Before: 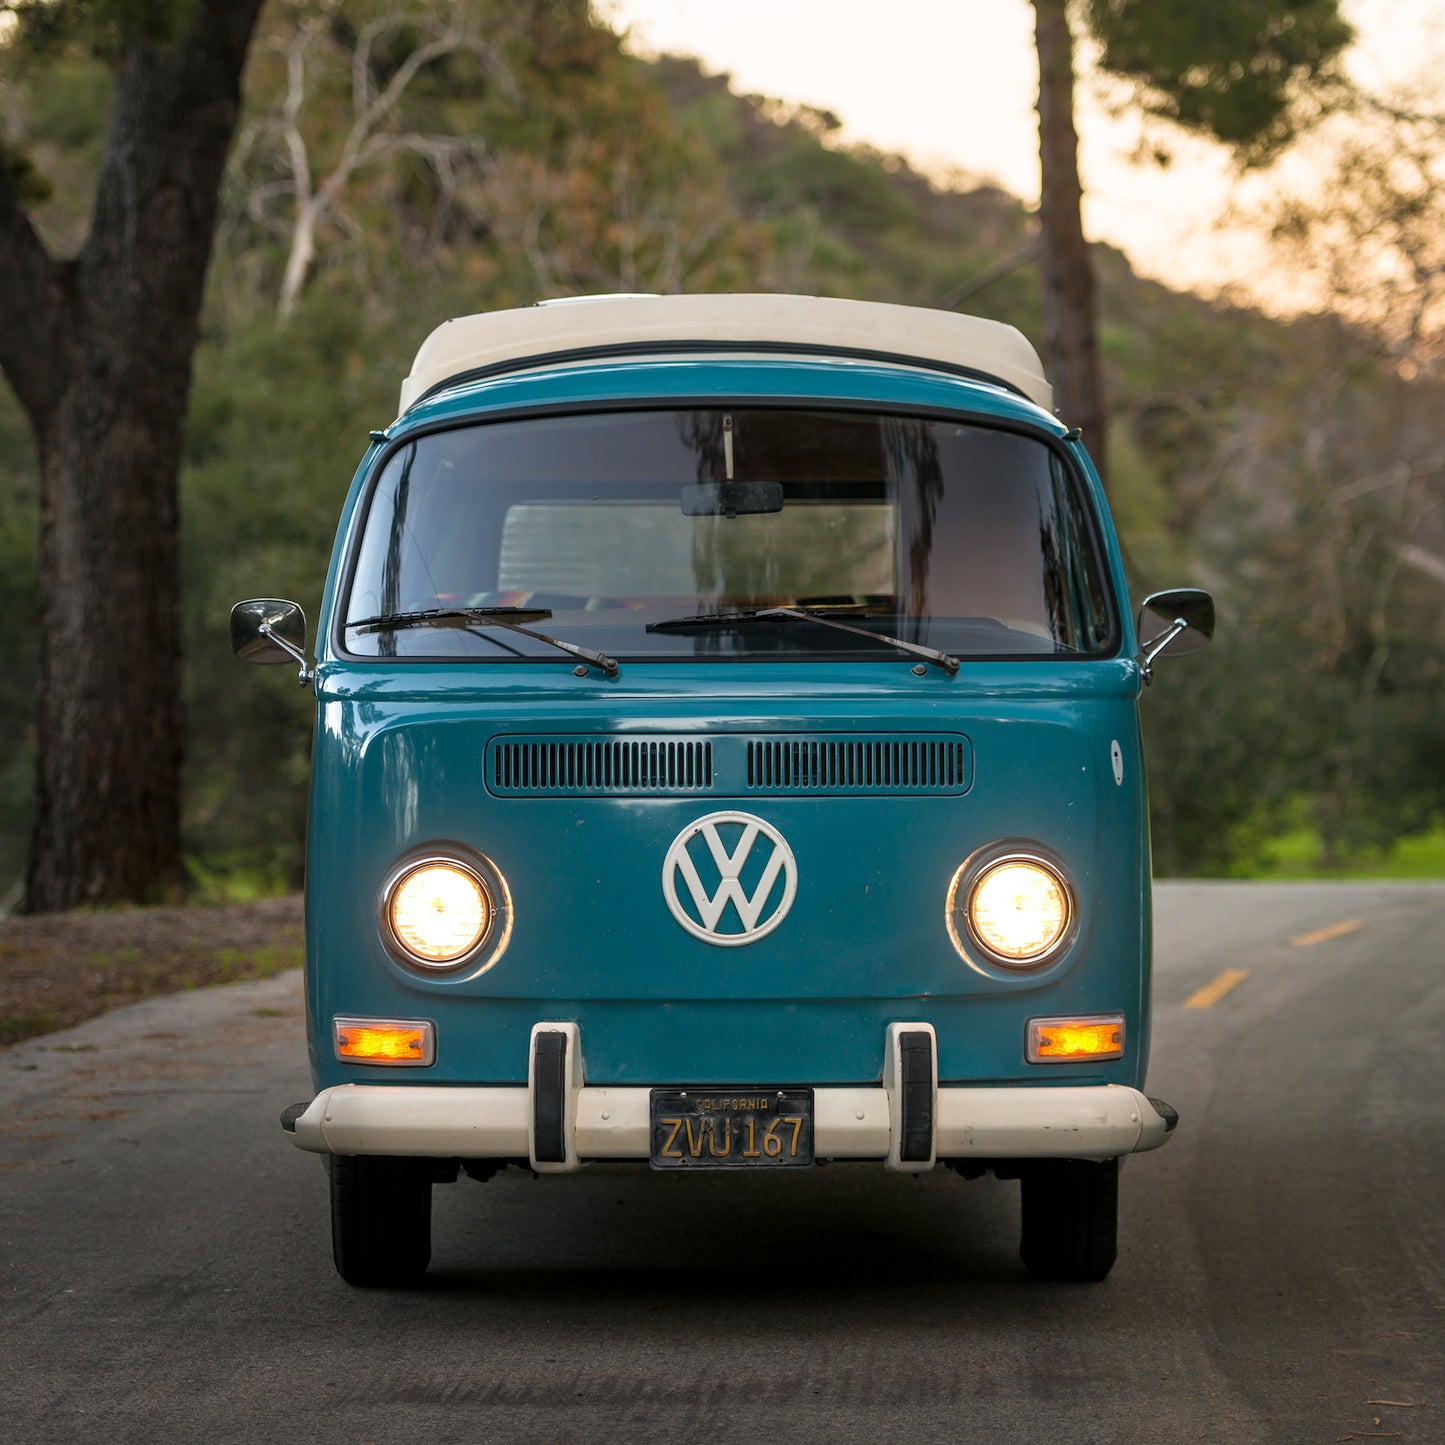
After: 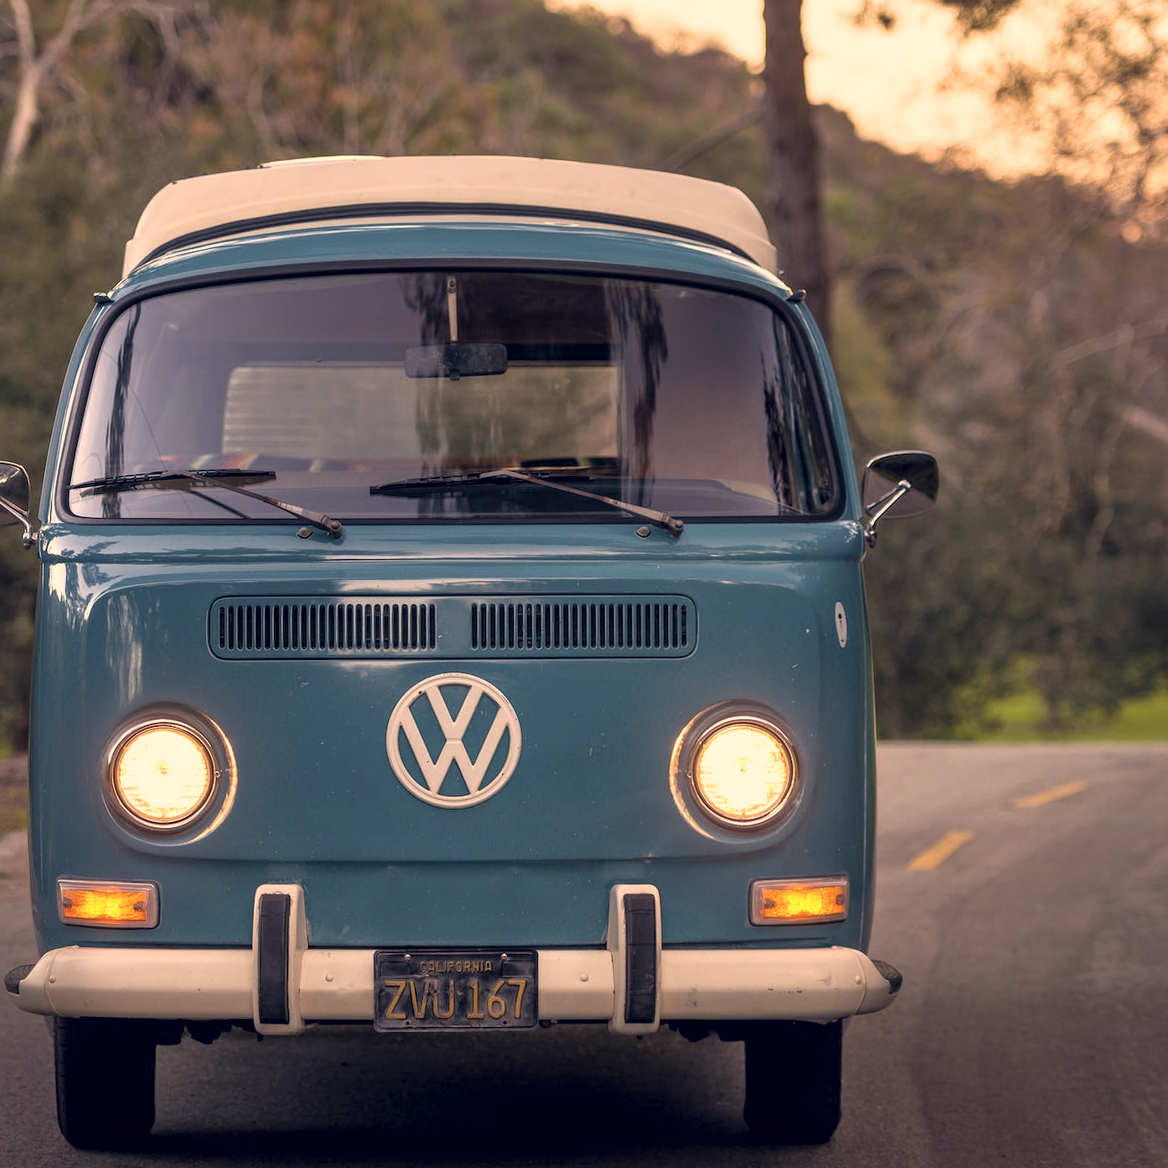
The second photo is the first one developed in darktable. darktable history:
local contrast: highlights 100%, shadows 100%, detail 120%, midtone range 0.2
exposure: compensate highlight preservation false
shadows and highlights: shadows 43.06, highlights 6.94
crop: left 19.159%, top 9.58%, bottom 9.58%
color correction: highlights a* 19.59, highlights b* 27.49, shadows a* 3.46, shadows b* -17.28, saturation 0.73
